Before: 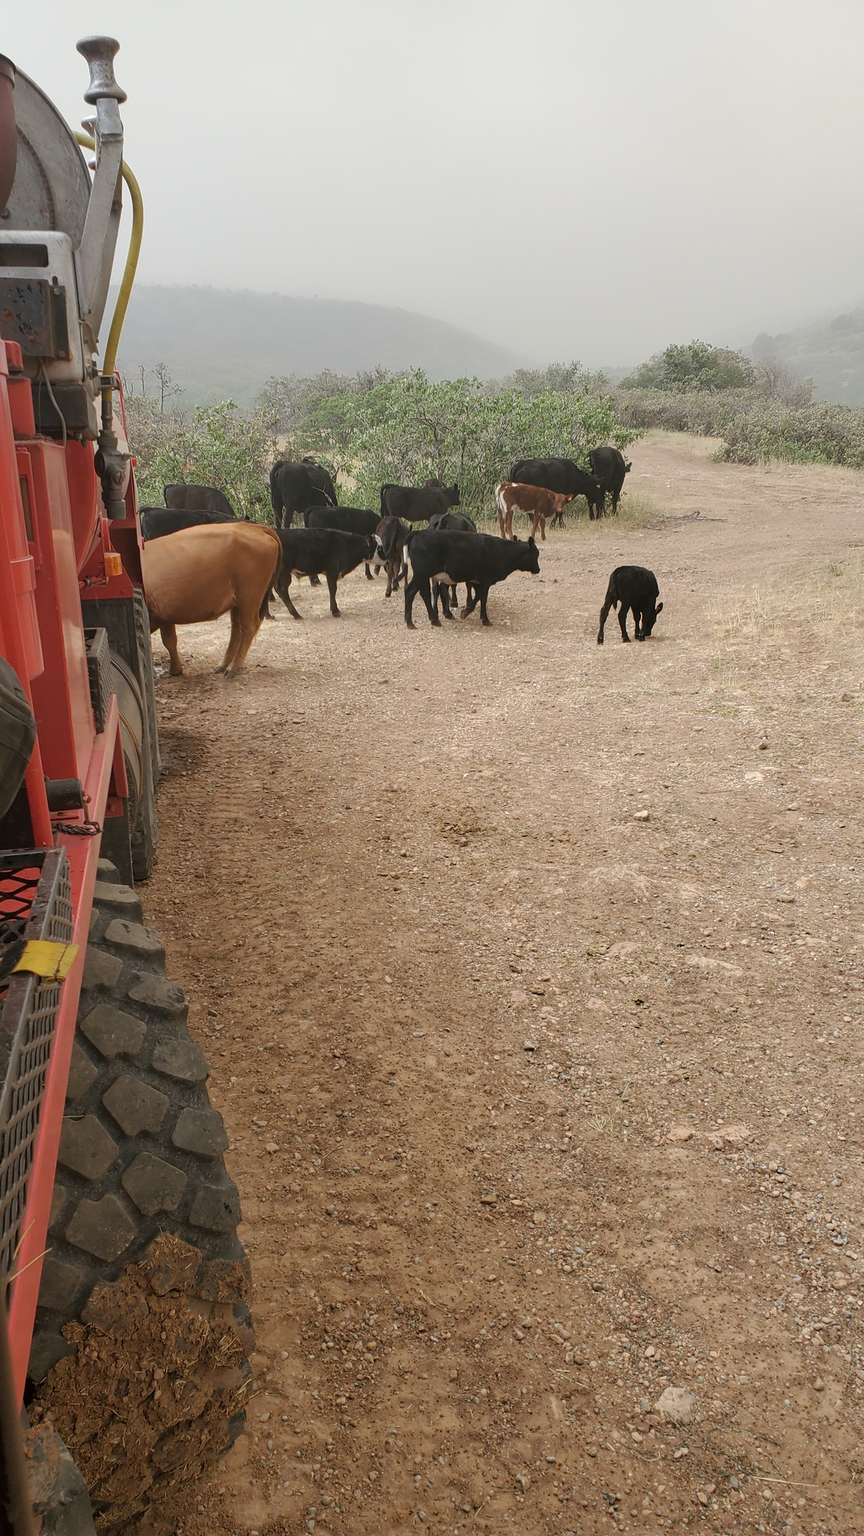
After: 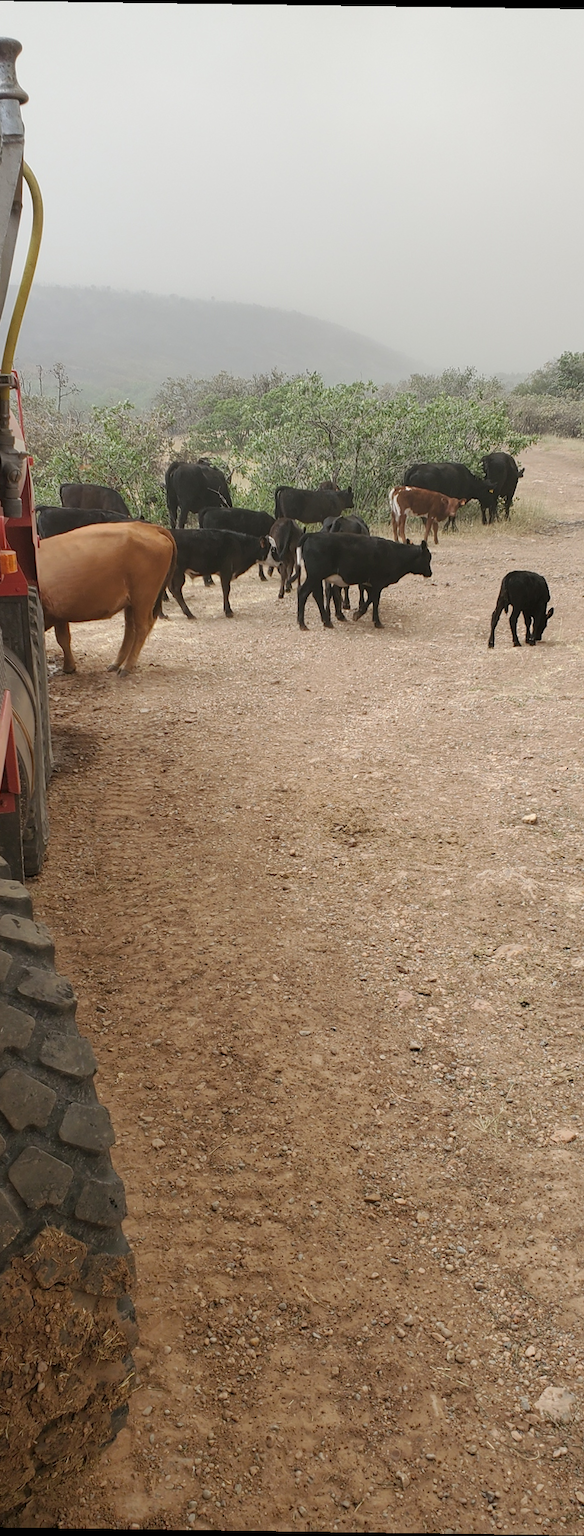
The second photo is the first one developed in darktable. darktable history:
crop and rotate: left 13.409%, right 19.924%
bloom: size 9%, threshold 100%, strength 7%
rotate and perspective: rotation 0.8°, automatic cropping off
